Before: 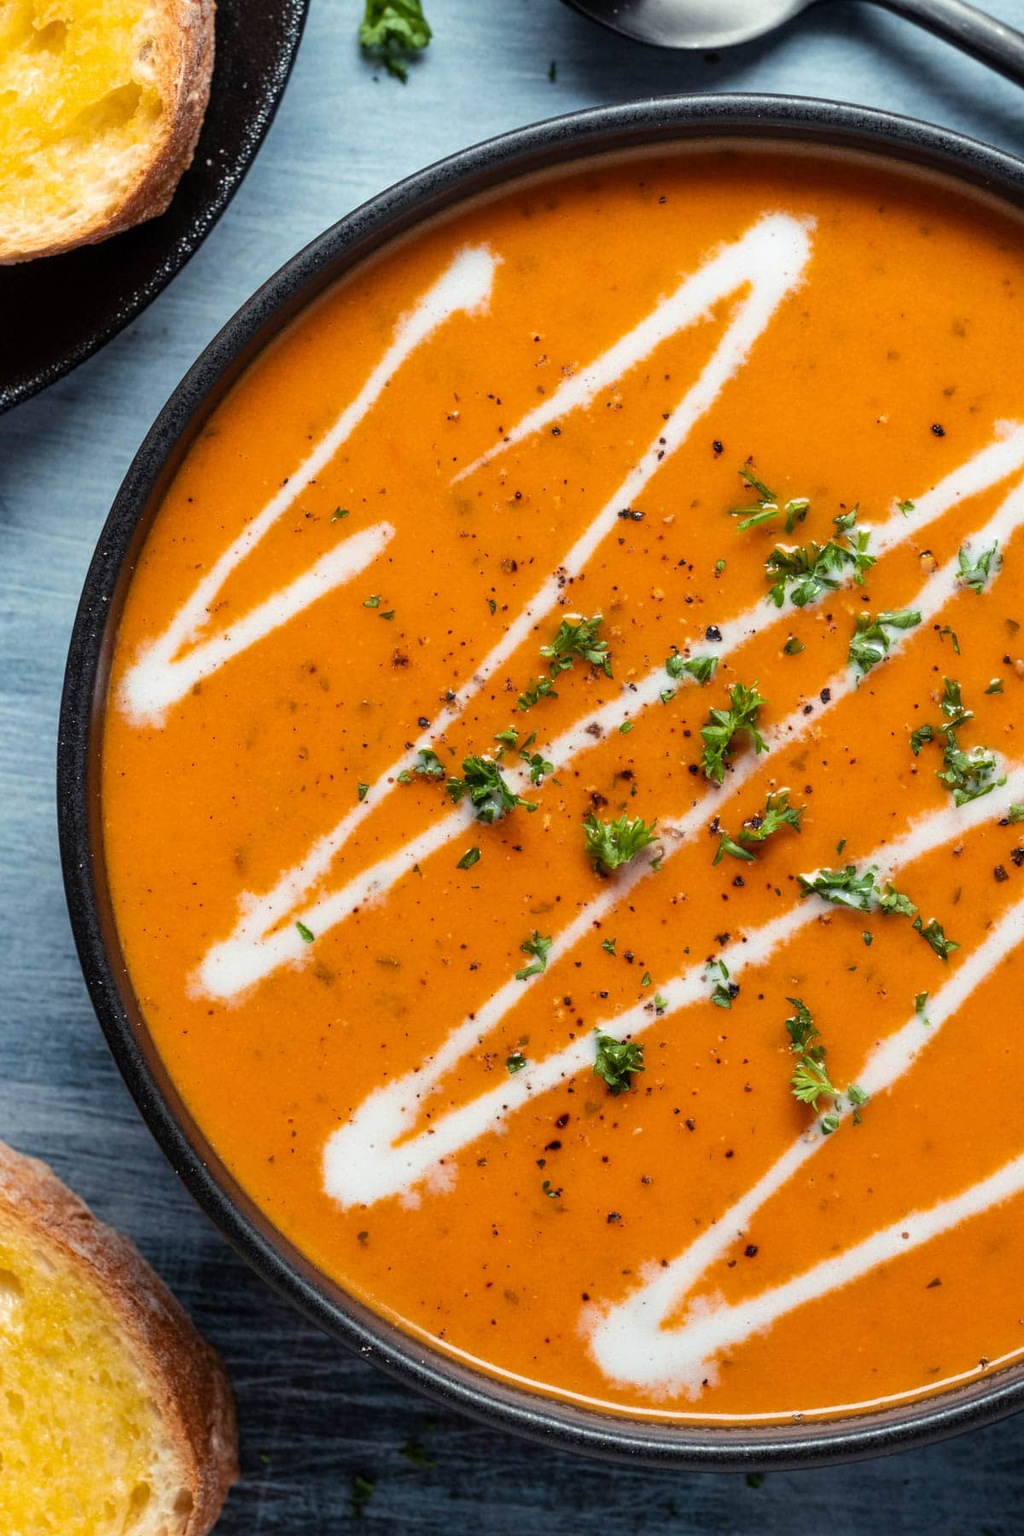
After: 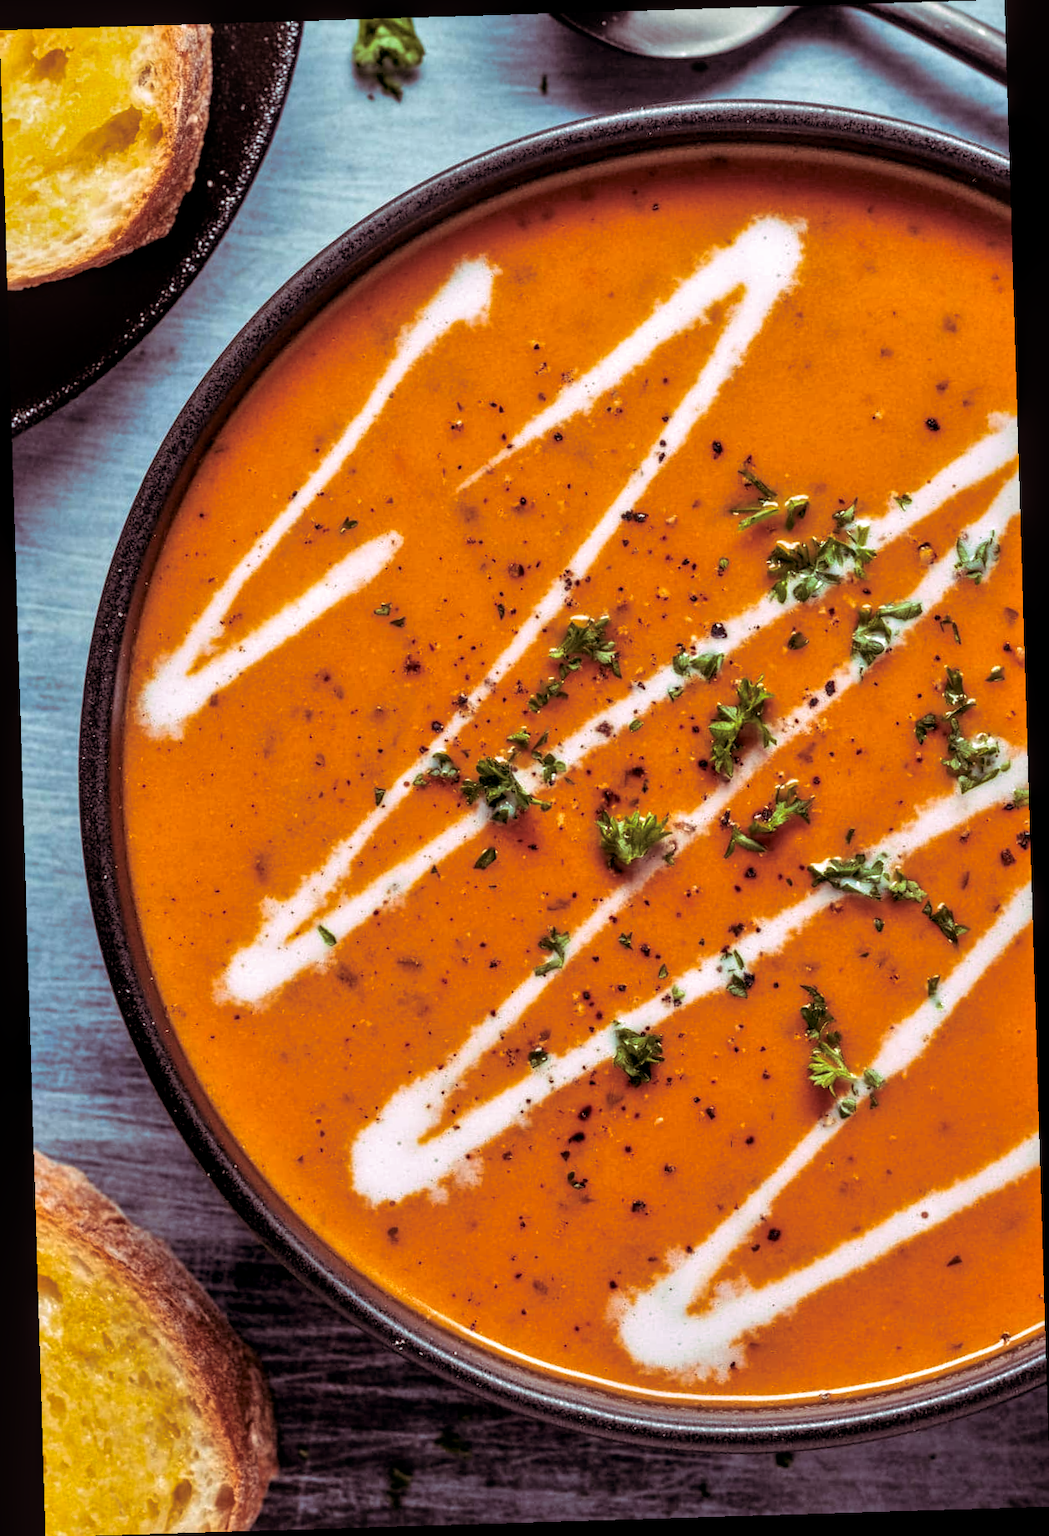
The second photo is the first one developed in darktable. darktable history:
exposure: compensate highlight preservation false
rotate and perspective: rotation -1.75°, automatic cropping off
split-toning: highlights › hue 298.8°, highlights › saturation 0.73, compress 41.76%
tone equalizer: -7 EV 0.15 EV, -6 EV 0.6 EV, -5 EV 1.15 EV, -4 EV 1.33 EV, -3 EV 1.15 EV, -2 EV 0.6 EV, -1 EV 0.15 EV, mask exposure compensation -0.5 EV
contrast brightness saturation: contrast 0.07, brightness -0.13, saturation 0.06
local contrast: detail 130%
